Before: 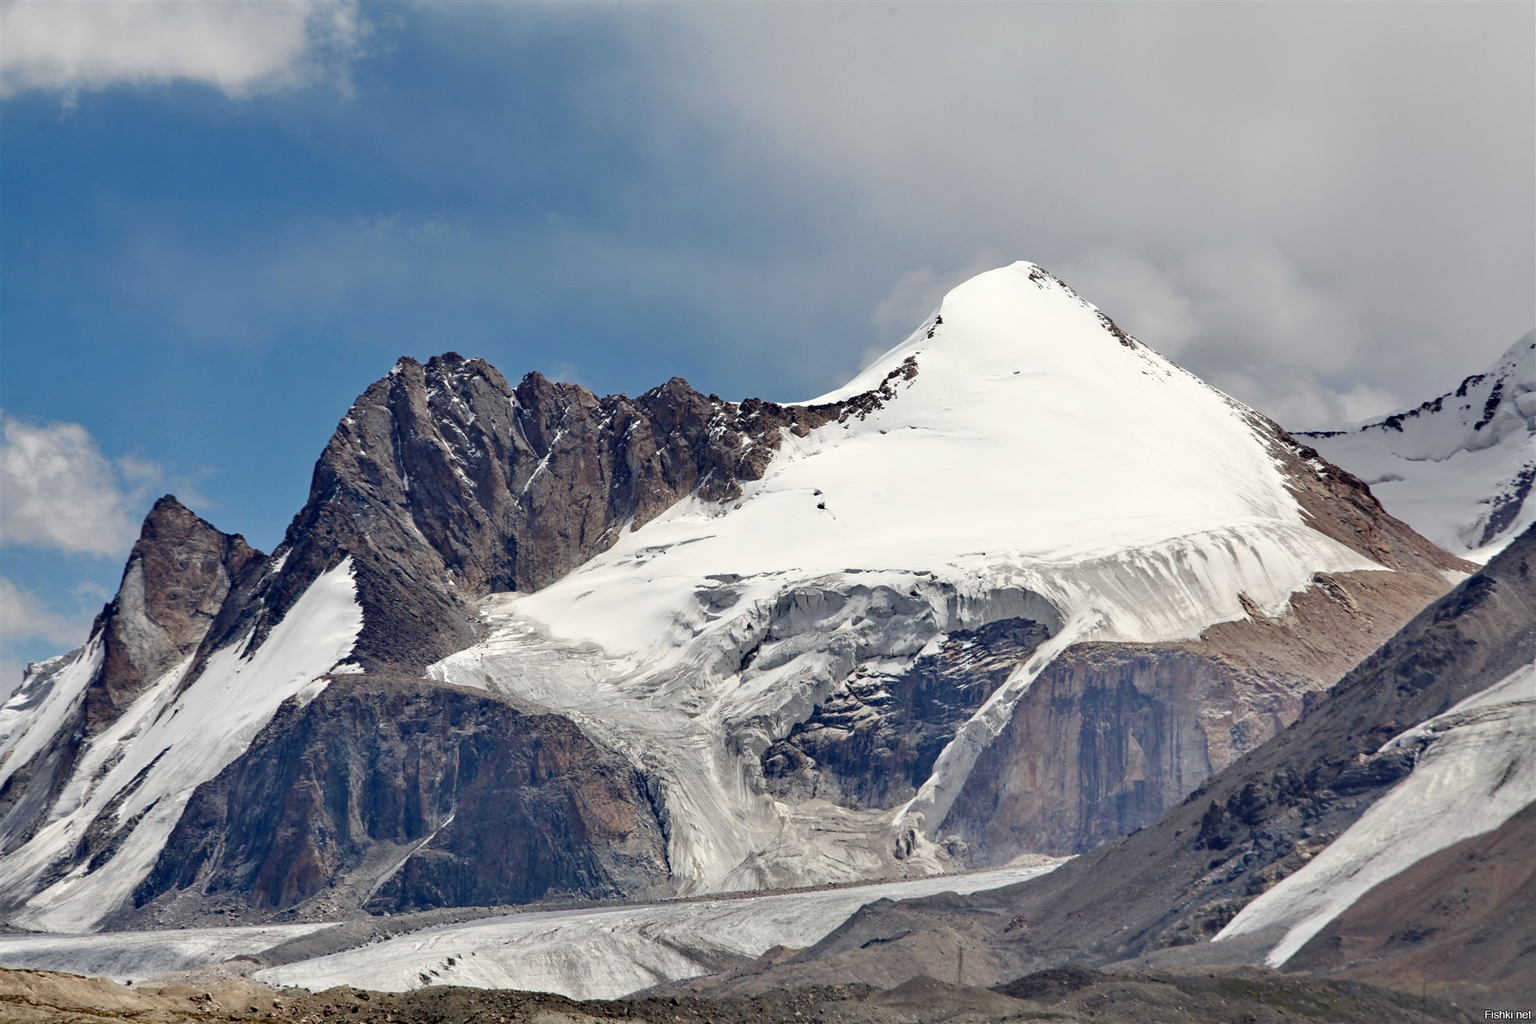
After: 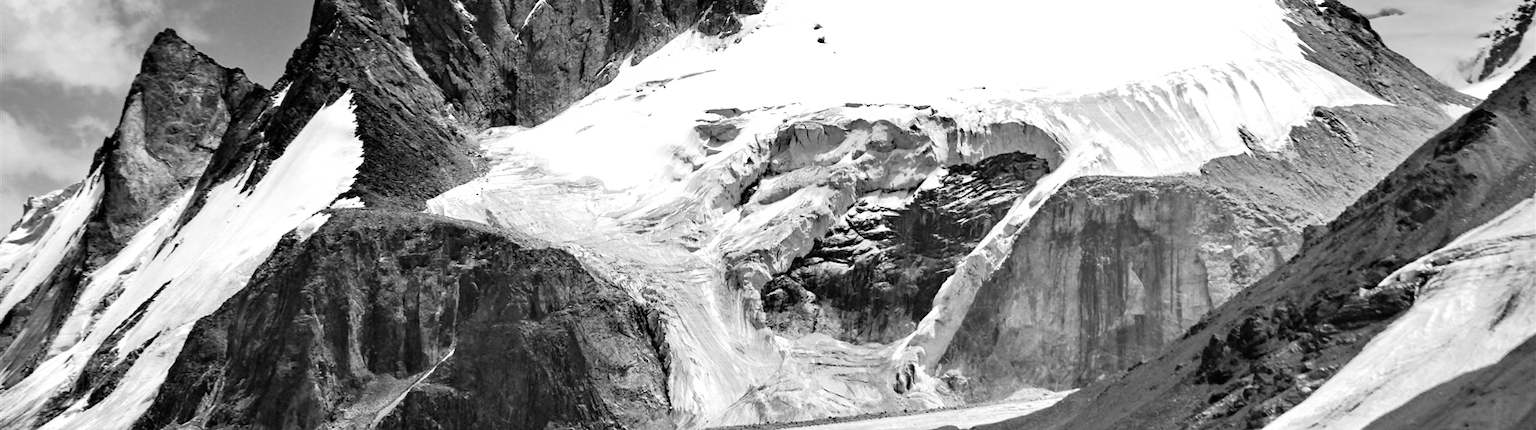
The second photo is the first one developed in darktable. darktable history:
crop: top 45.551%, bottom 12.262%
monochrome: on, module defaults
white balance: red 1.467, blue 0.684
filmic rgb: white relative exposure 2.2 EV, hardness 6.97
